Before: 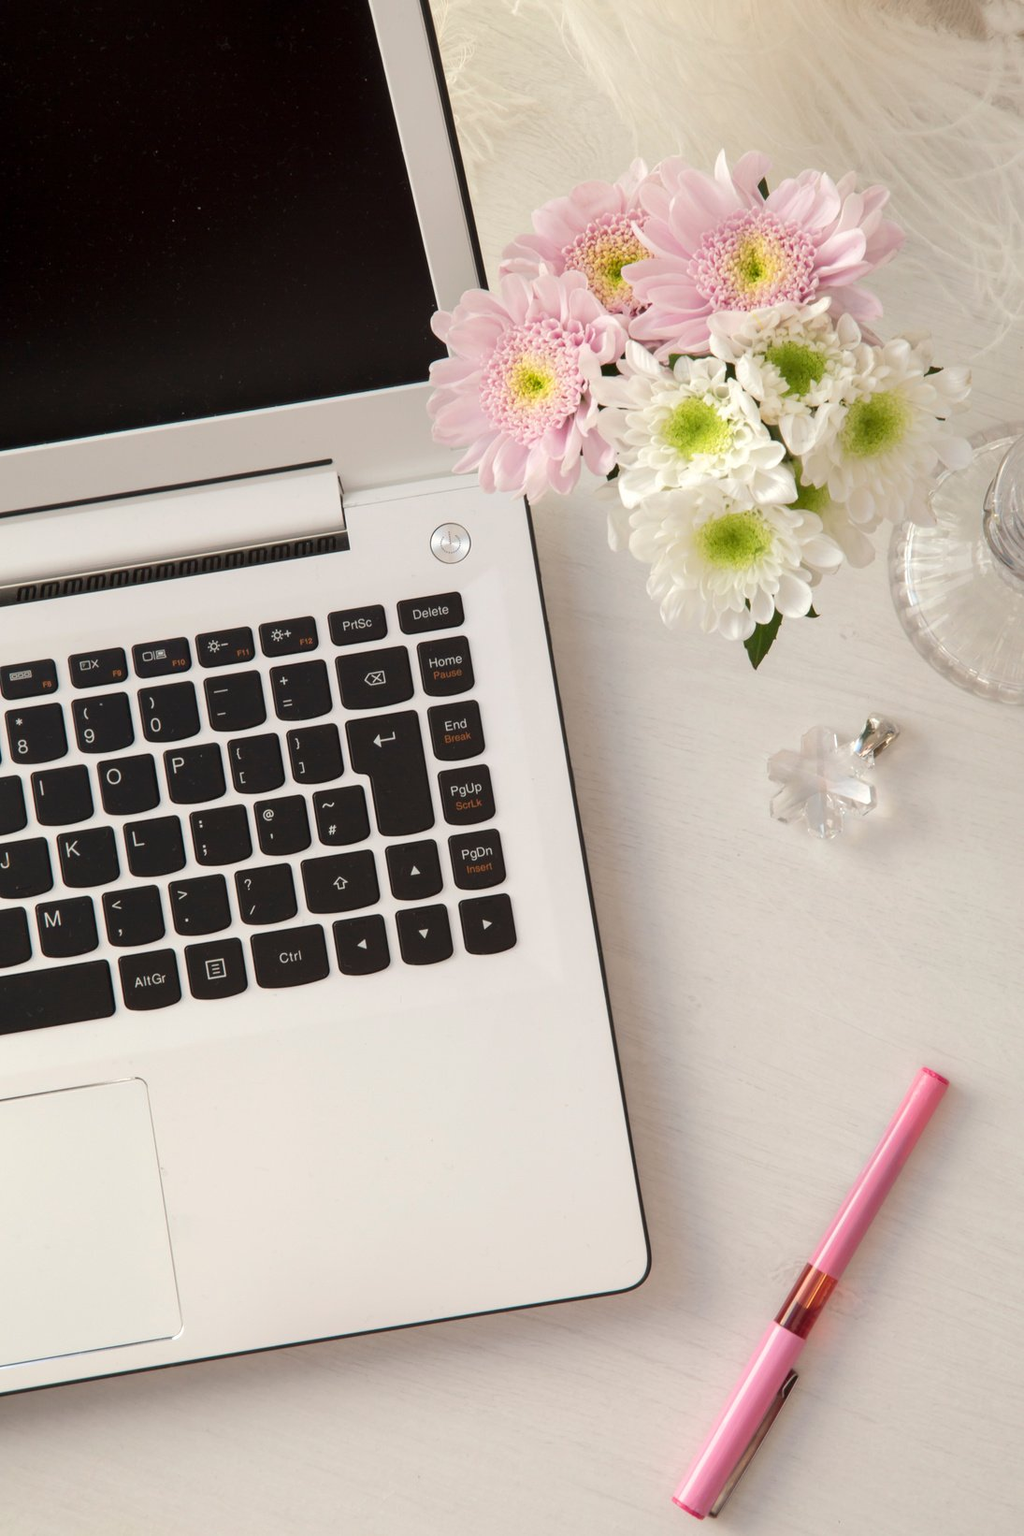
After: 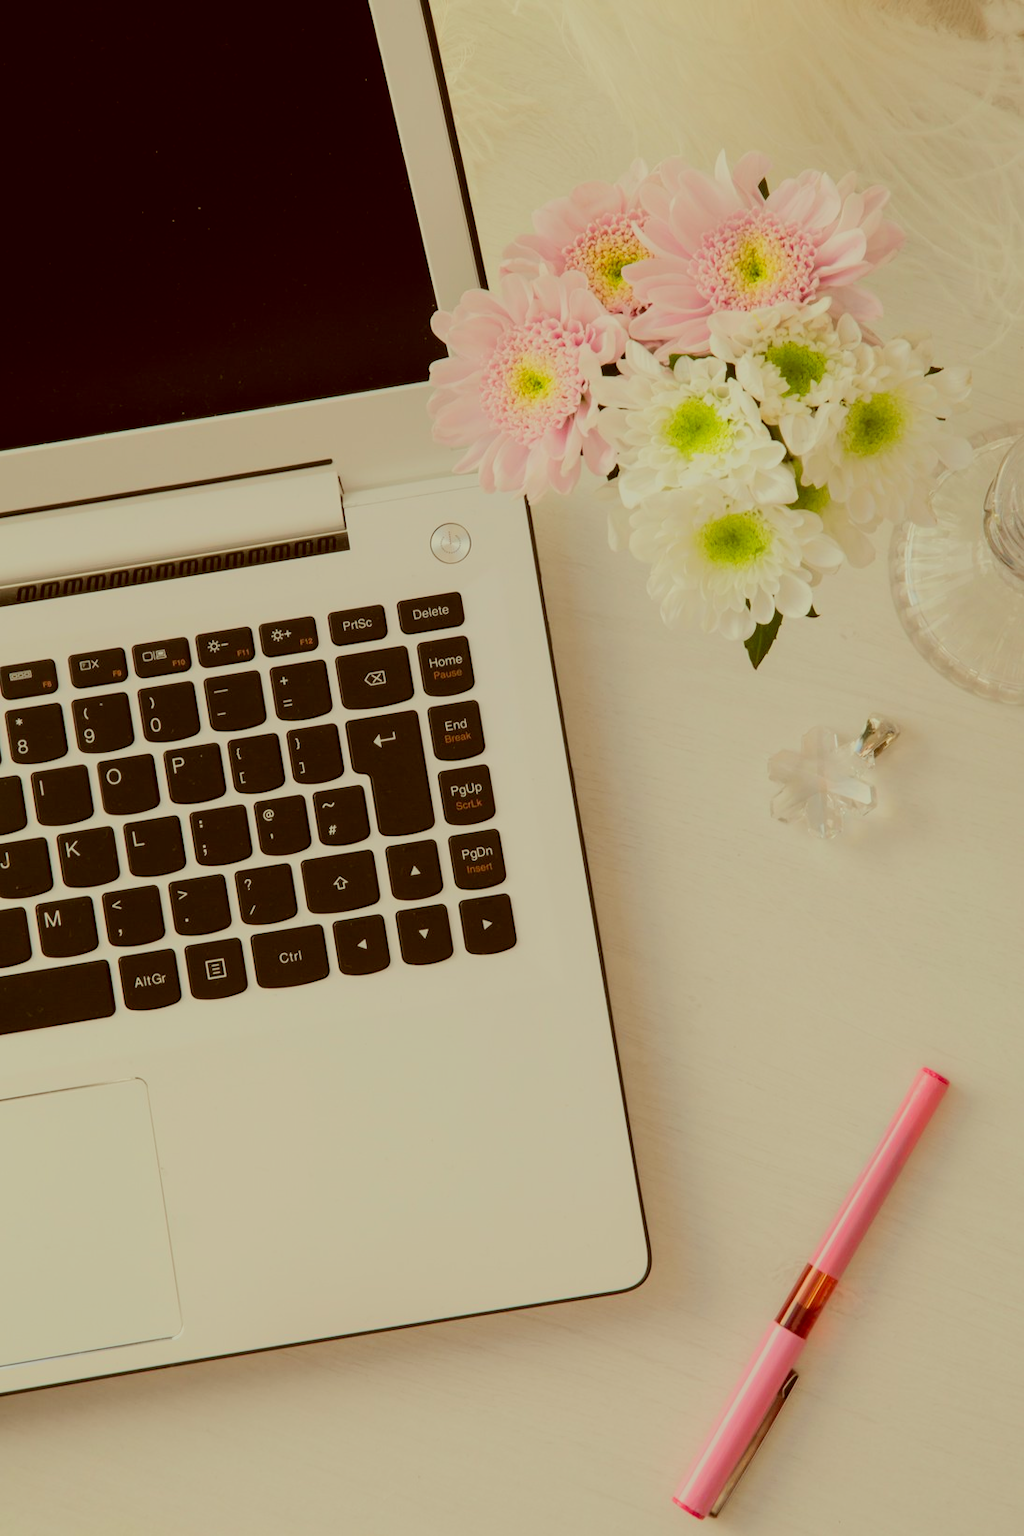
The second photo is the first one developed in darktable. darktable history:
filmic rgb: middle gray luminance 29.85%, black relative exposure -9 EV, white relative exposure 7.01 EV, target black luminance 0%, hardness 2.93, latitude 2.59%, contrast 0.961, highlights saturation mix 5.97%, shadows ↔ highlights balance 11.92%, preserve chrominance RGB euclidean norm, color science v5 (2021), contrast in shadows safe, contrast in highlights safe
color correction: highlights a* -5.99, highlights b* 9.12, shadows a* 10.48, shadows b* 23.41
